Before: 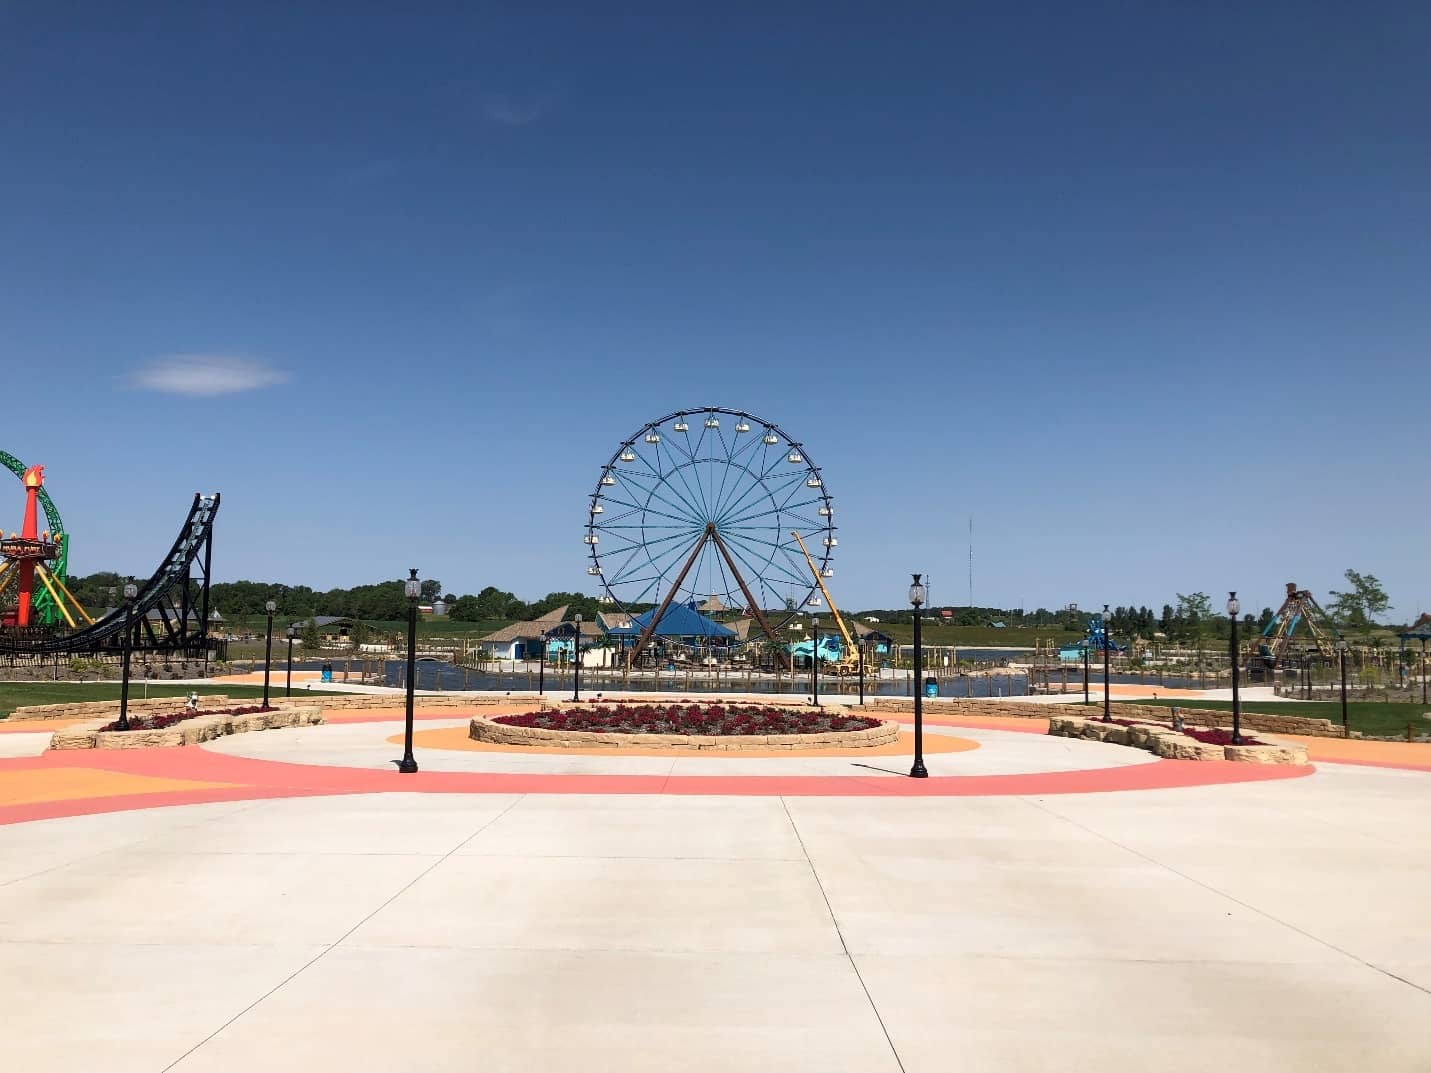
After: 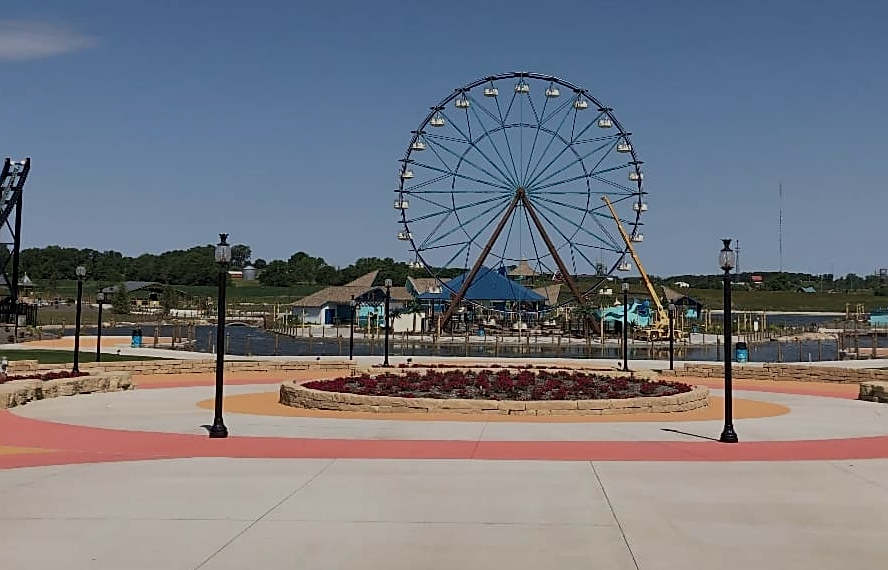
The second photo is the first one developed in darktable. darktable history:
shadows and highlights: shadows 43.71, white point adjustment -1.46, soften with gaussian
crop: left 13.312%, top 31.28%, right 24.627%, bottom 15.582%
contrast brightness saturation: contrast 0.05, brightness 0.06, saturation 0.01
sharpen: on, module defaults
exposure: exposure -1 EV, compensate highlight preservation false
